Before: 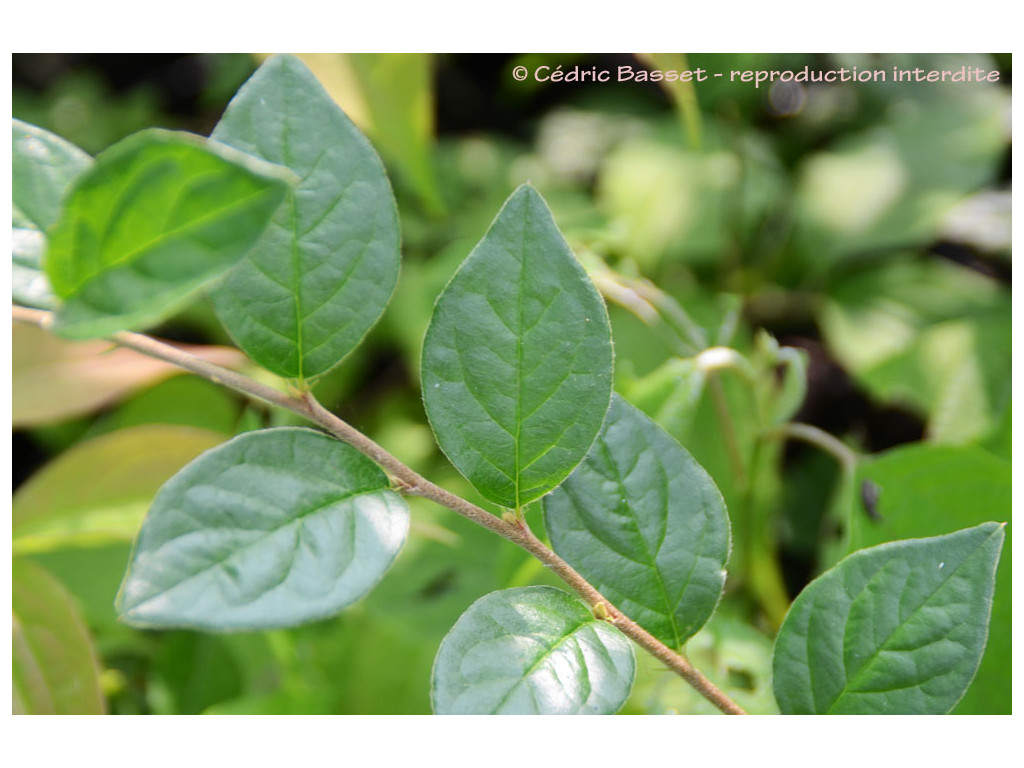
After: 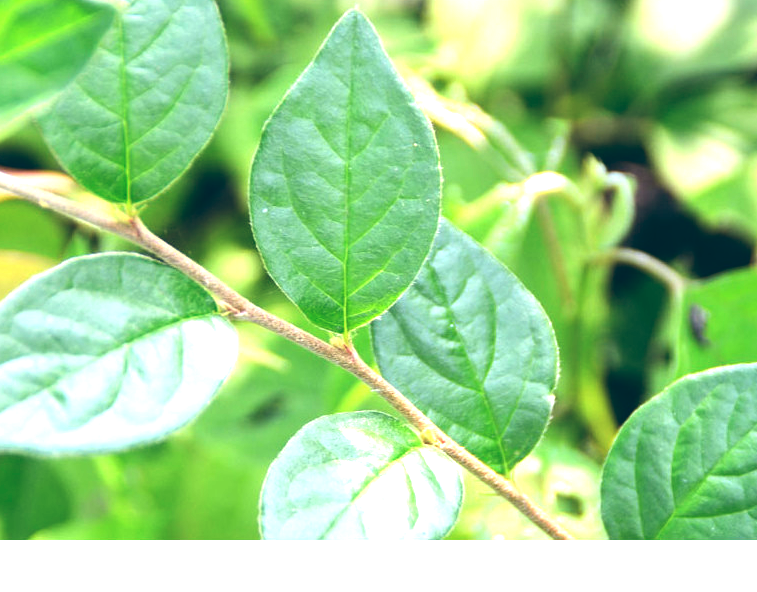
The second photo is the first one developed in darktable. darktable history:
exposure: black level correction 0, exposure 1 EV, compensate exposure bias true, compensate highlight preservation false
crop: left 16.871%, top 22.857%, right 9.116%
color balance: lift [1.016, 0.983, 1, 1.017], gamma [0.958, 1, 1, 1], gain [0.981, 1.007, 0.993, 1.002], input saturation 118.26%, contrast 13.43%, contrast fulcrum 21.62%, output saturation 82.76%
